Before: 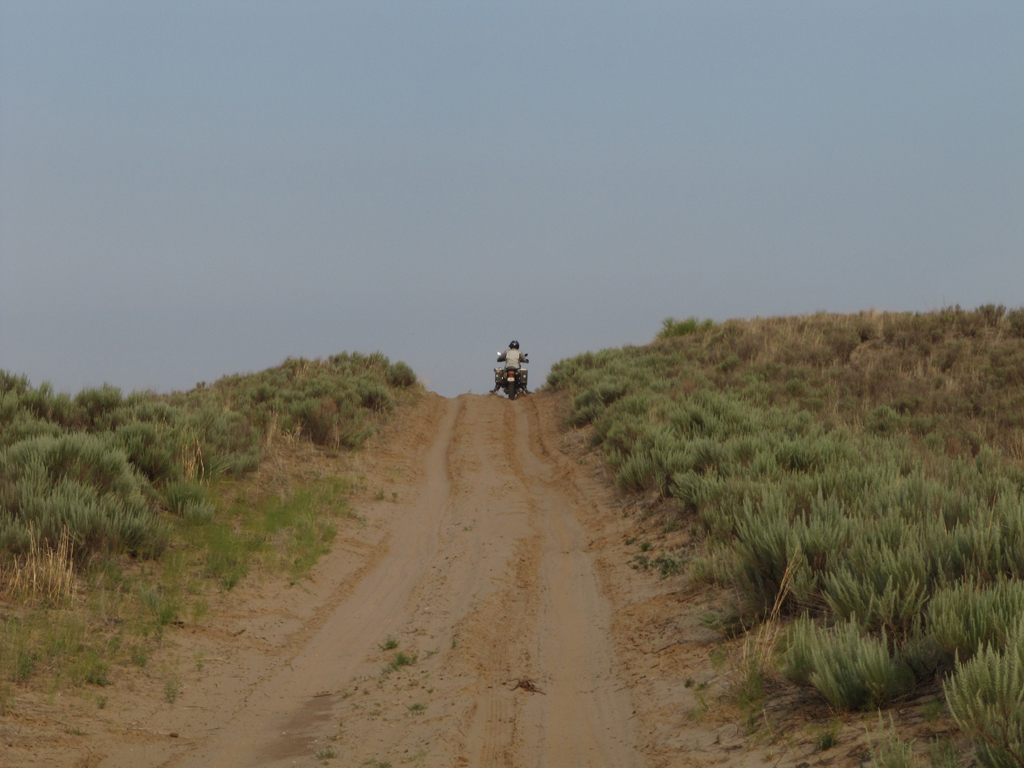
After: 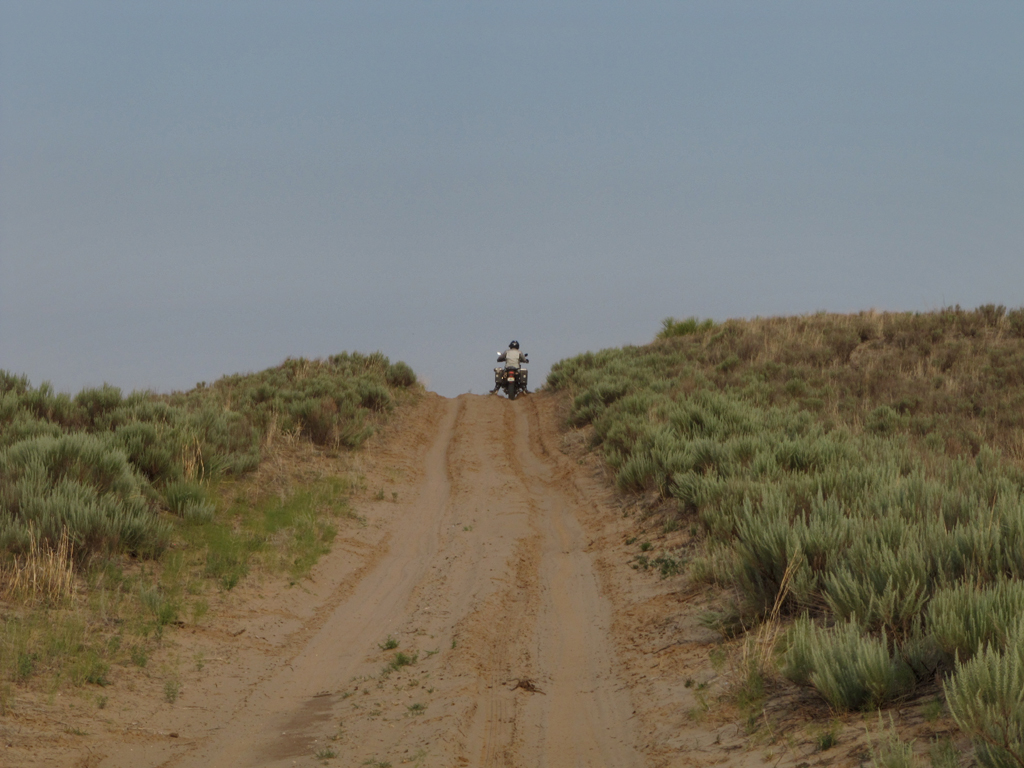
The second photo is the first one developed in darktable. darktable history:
shadows and highlights: shadows 40, highlights -60
local contrast: highlights 100%, shadows 100%, detail 120%, midtone range 0.2
